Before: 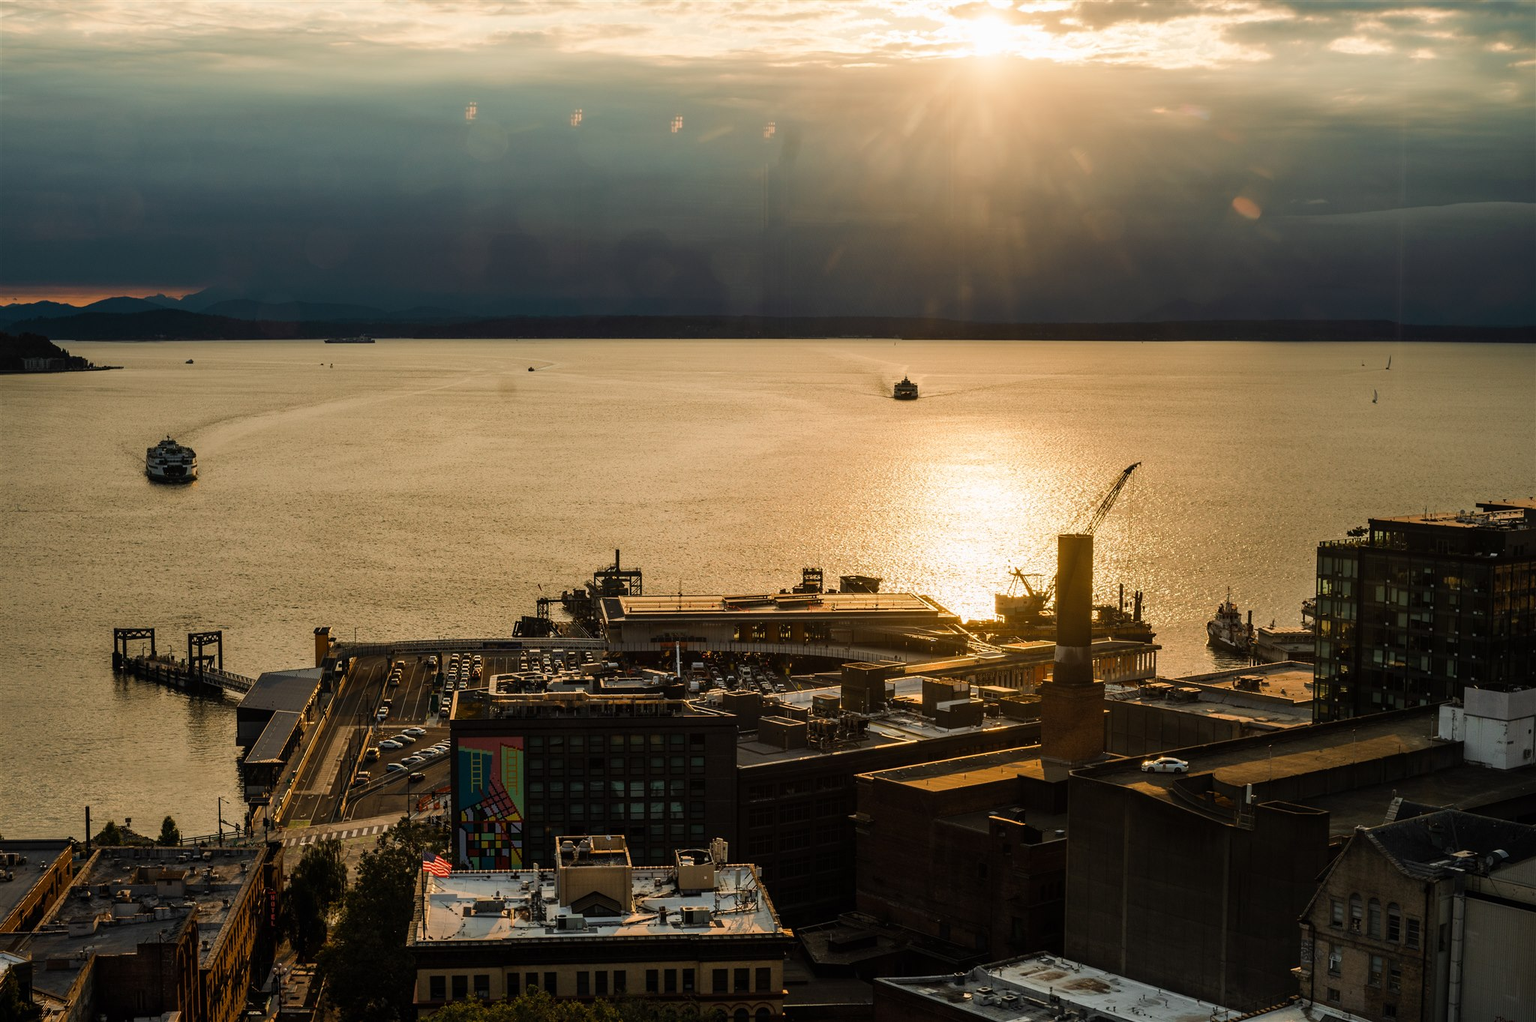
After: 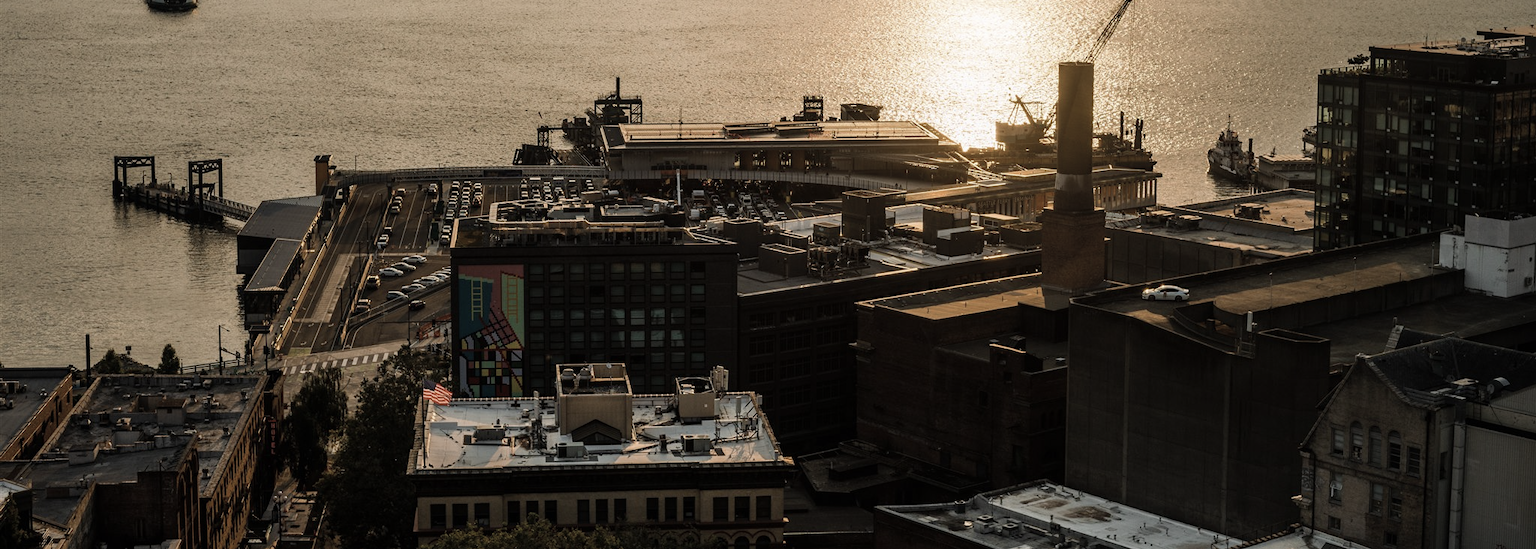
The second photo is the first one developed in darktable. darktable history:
color correction: saturation 0.57
crop and rotate: top 46.237%
